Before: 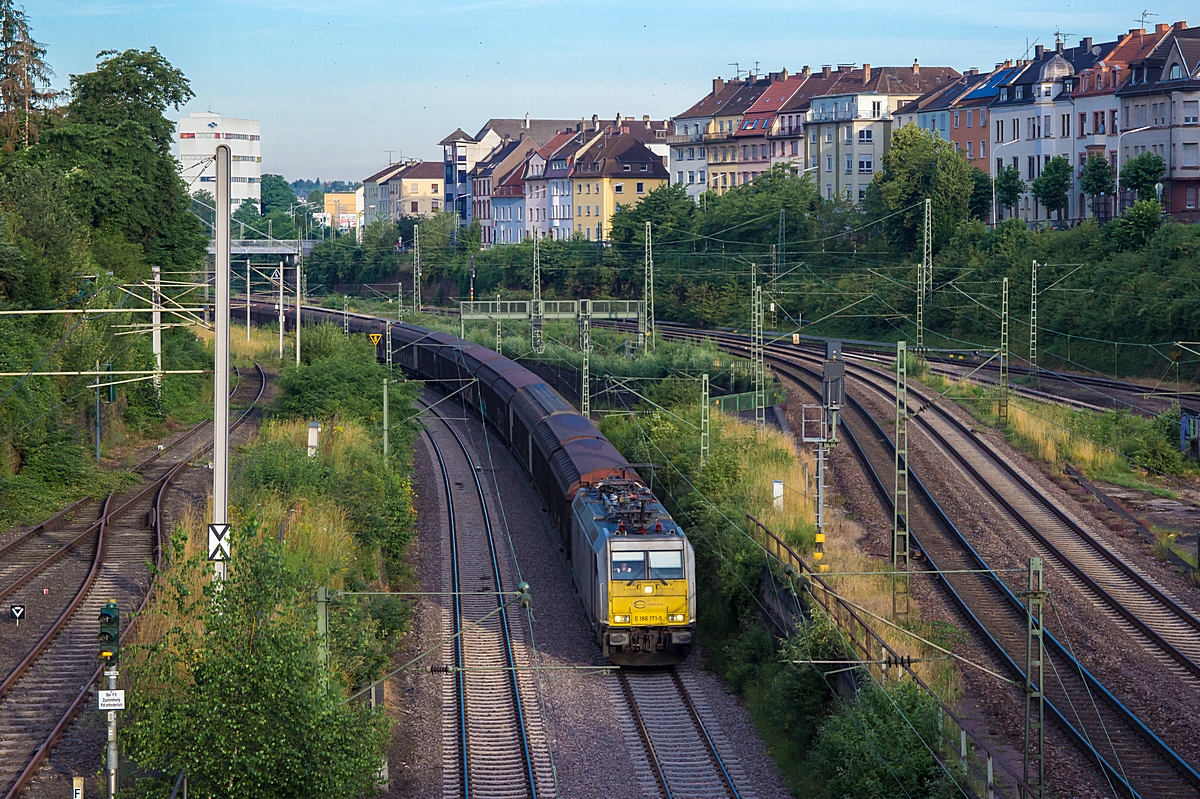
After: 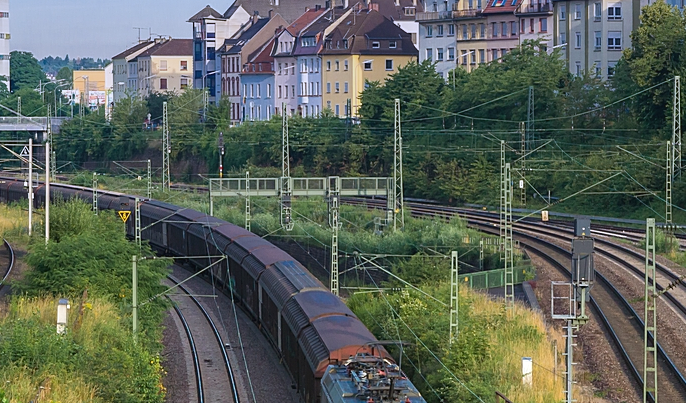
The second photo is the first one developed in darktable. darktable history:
graduated density: hue 238.83°, saturation 50%
exposure: black level correction 0.001, exposure 0.5 EV, compensate exposure bias true, compensate highlight preservation false
crop: left 20.932%, top 15.471%, right 21.848%, bottom 34.081%
color balance: mode lift, gamma, gain (sRGB), lift [1.04, 1, 1, 0.97], gamma [1.01, 1, 1, 0.97], gain [0.96, 1, 1, 0.97]
